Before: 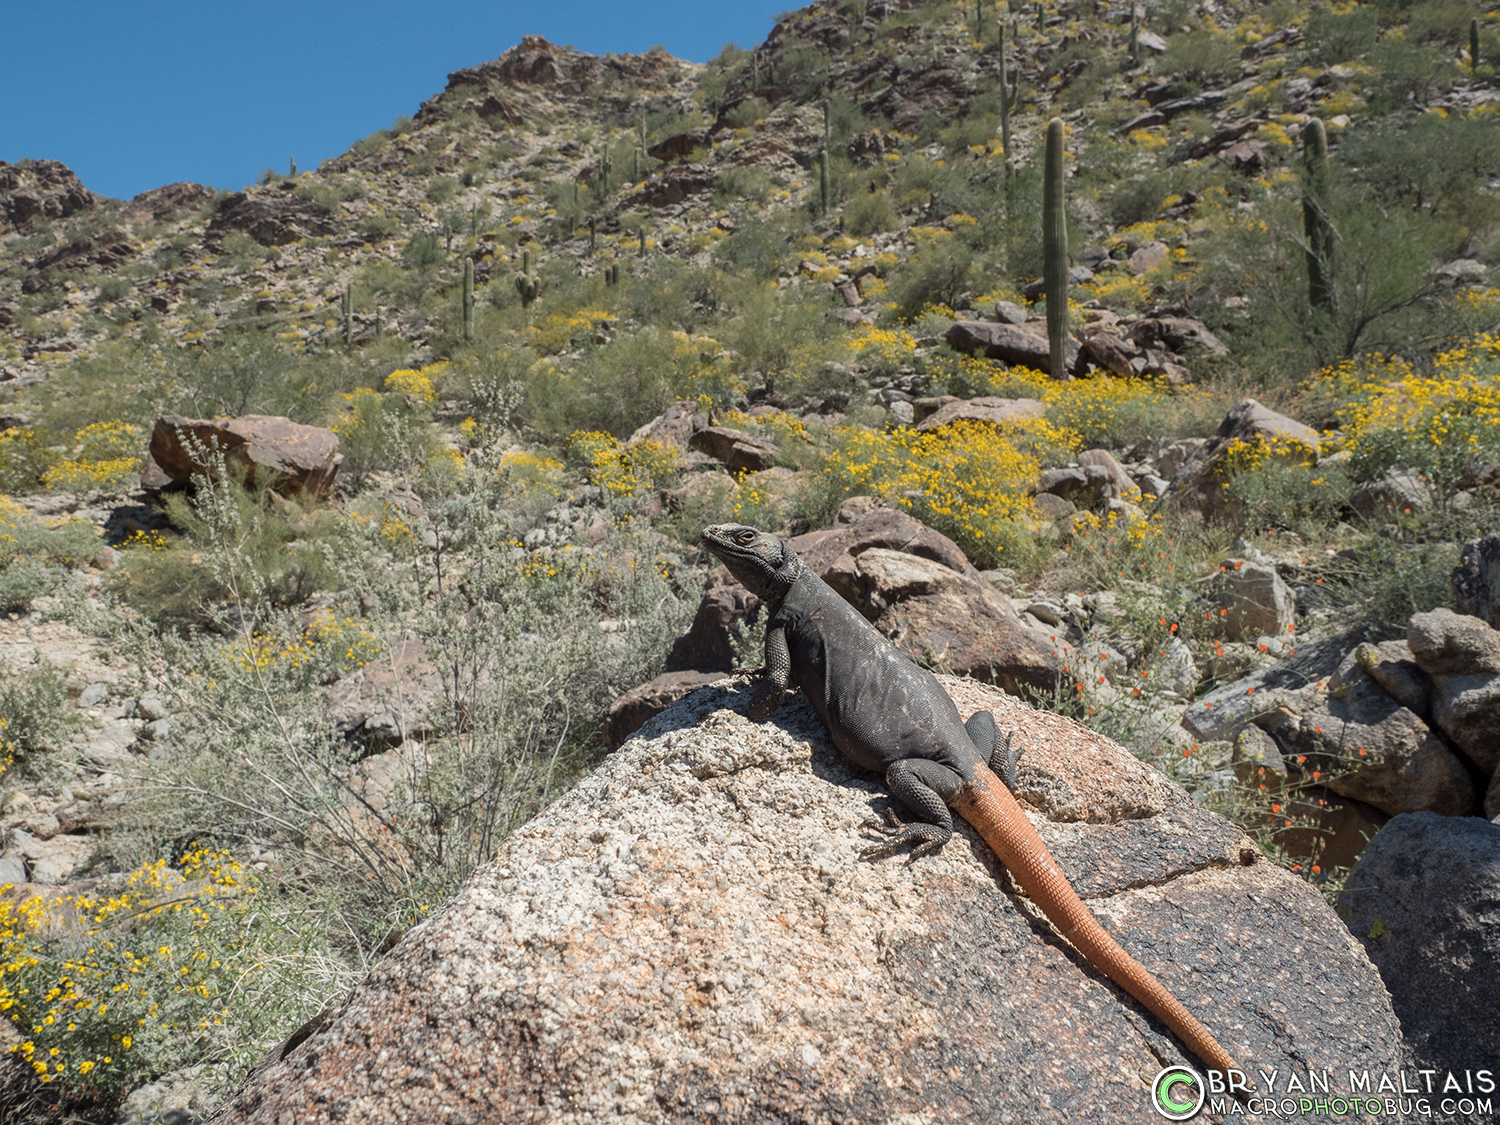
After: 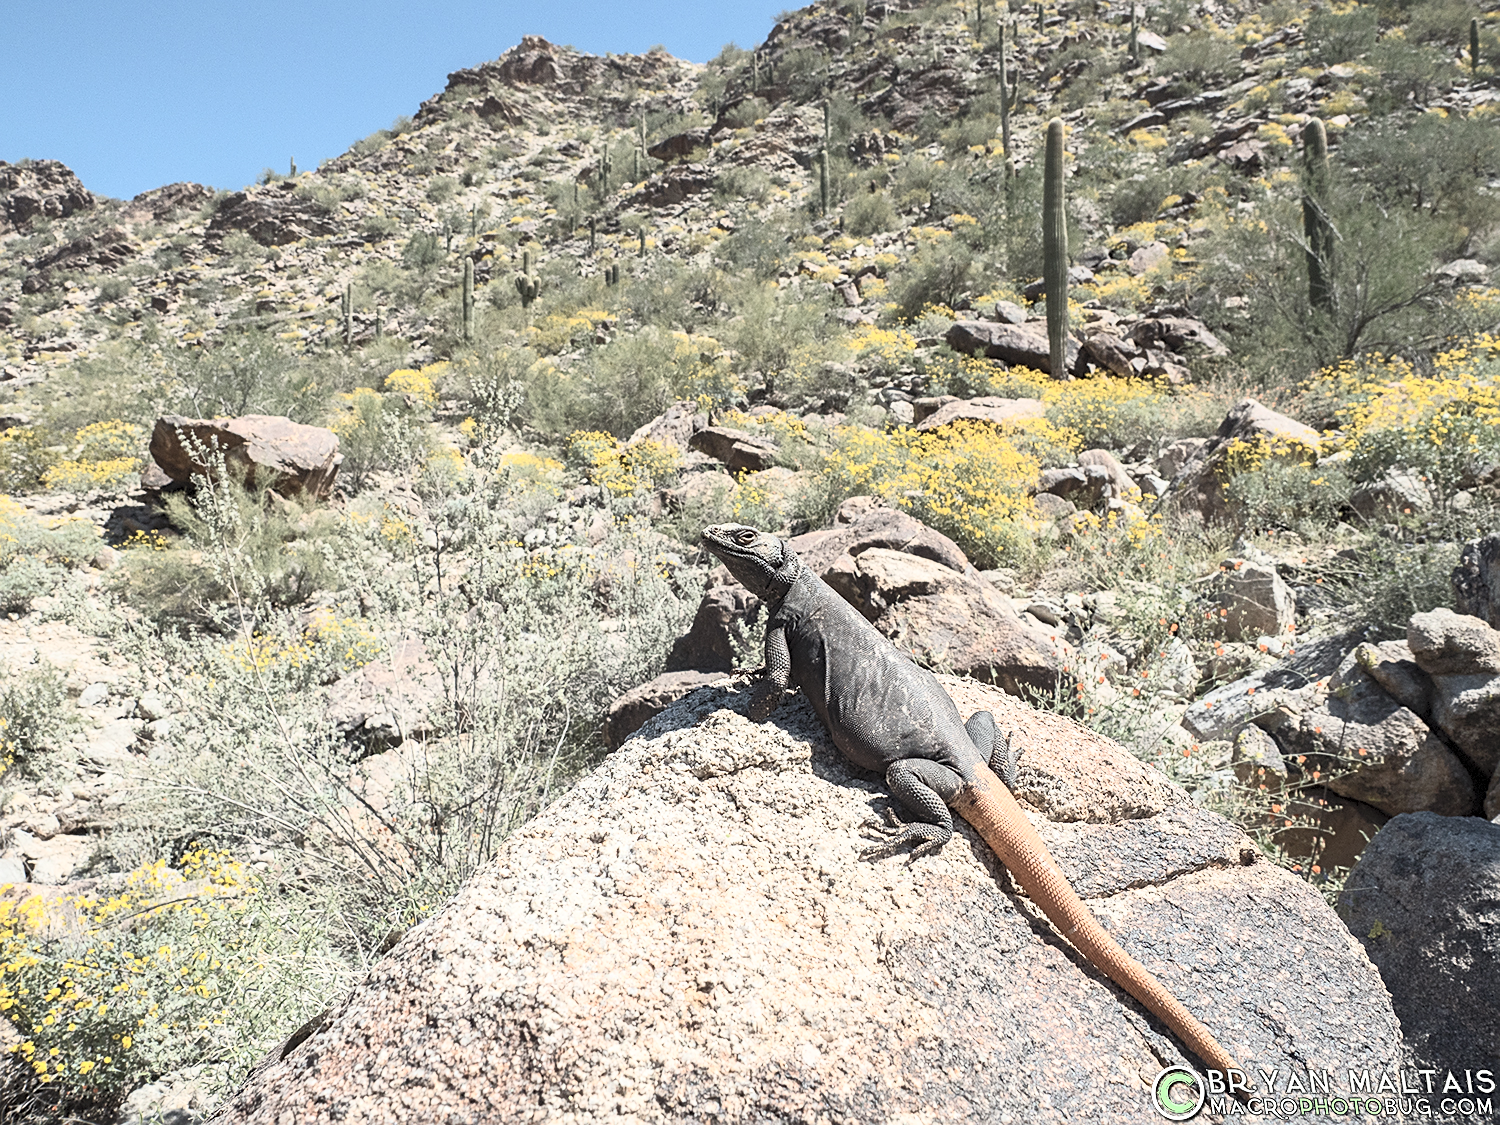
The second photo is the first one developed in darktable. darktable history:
contrast brightness saturation: contrast 0.43, brightness 0.56, saturation -0.19
sharpen: on, module defaults
